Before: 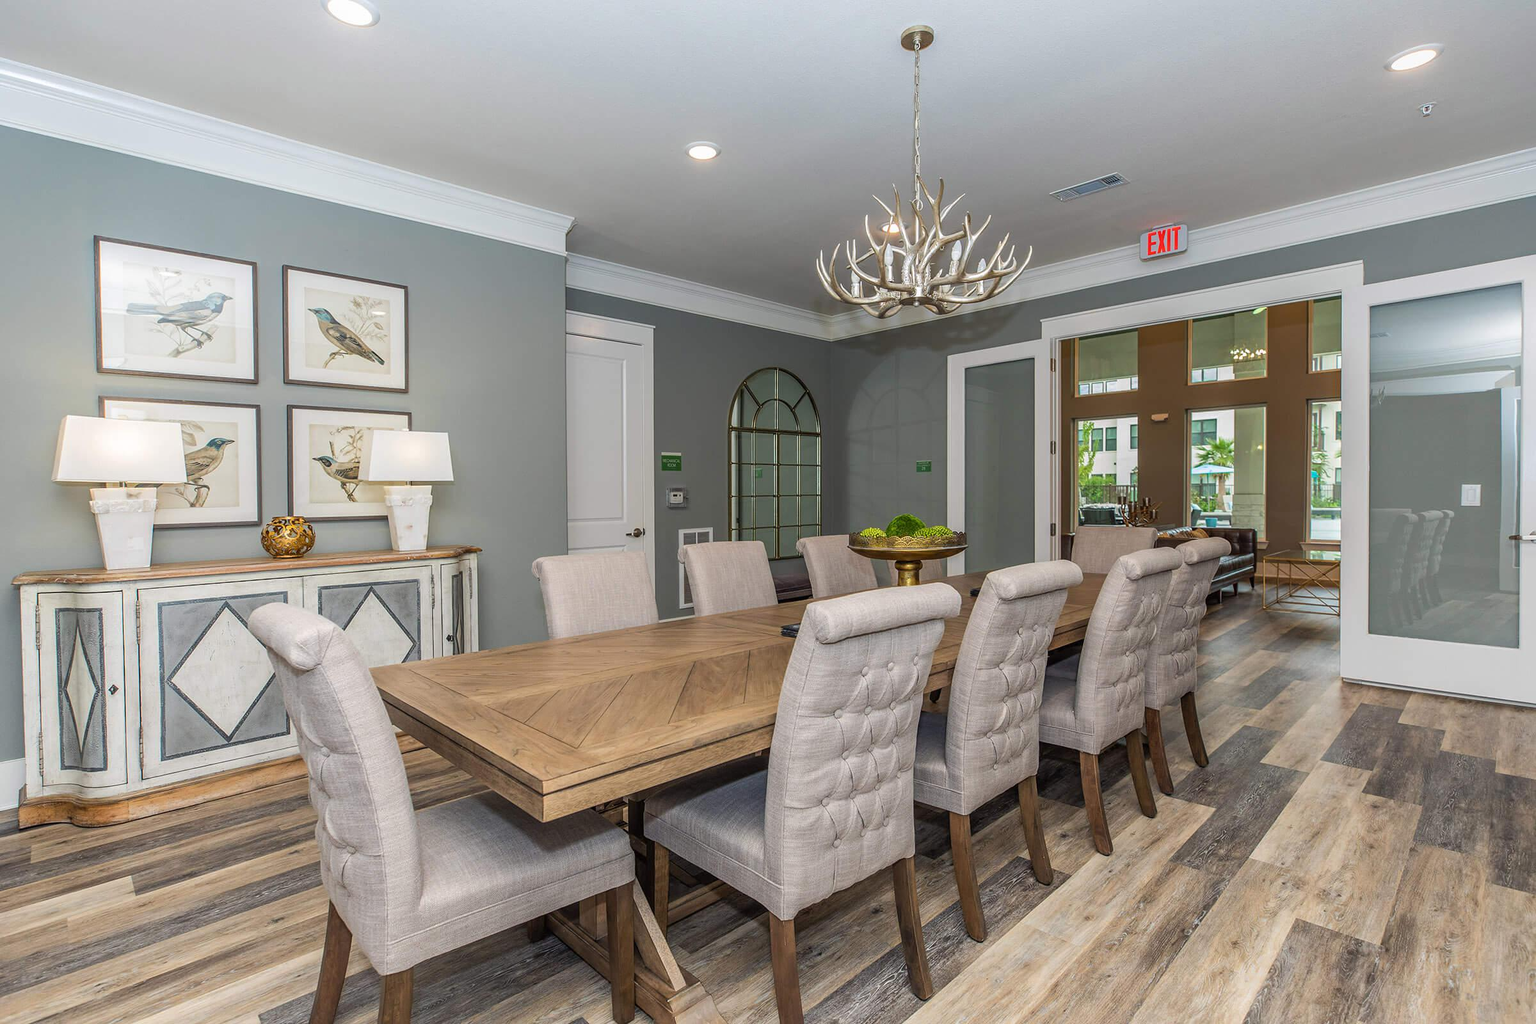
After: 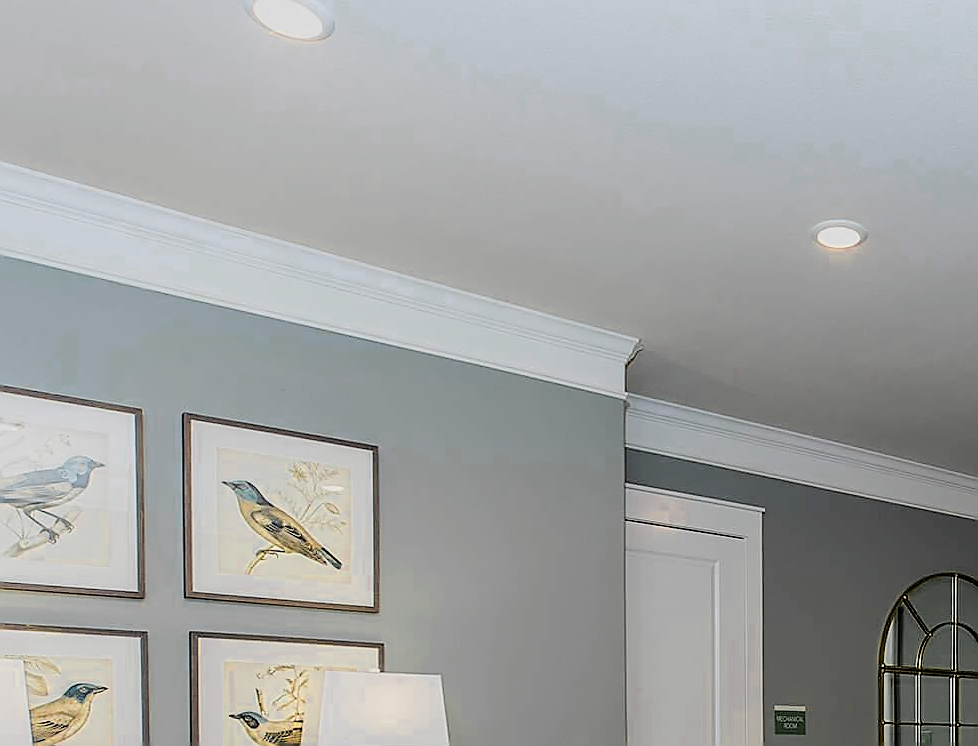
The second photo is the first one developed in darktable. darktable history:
color correction: highlights b* -0.008, saturation 1.34
crop and rotate: left 10.805%, top 0.113%, right 48.414%, bottom 53.224%
sharpen: radius 1.353, amount 1.24, threshold 0.759
color zones: curves: ch0 [(0.004, 0.306) (0.107, 0.448) (0.252, 0.656) (0.41, 0.398) (0.595, 0.515) (0.768, 0.628)]; ch1 [(0.07, 0.323) (0.151, 0.452) (0.252, 0.608) (0.346, 0.221) (0.463, 0.189) (0.61, 0.368) (0.735, 0.395) (0.921, 0.412)]; ch2 [(0, 0.476) (0.132, 0.512) (0.243, 0.512) (0.397, 0.48) (0.522, 0.376) (0.634, 0.536) (0.761, 0.46)]
filmic rgb: black relative exposure -7.61 EV, white relative exposure 4.64 EV, target black luminance 0%, hardness 3.58, latitude 50.35%, contrast 1.036, highlights saturation mix 8.87%, shadows ↔ highlights balance -0.157%, iterations of high-quality reconstruction 0
